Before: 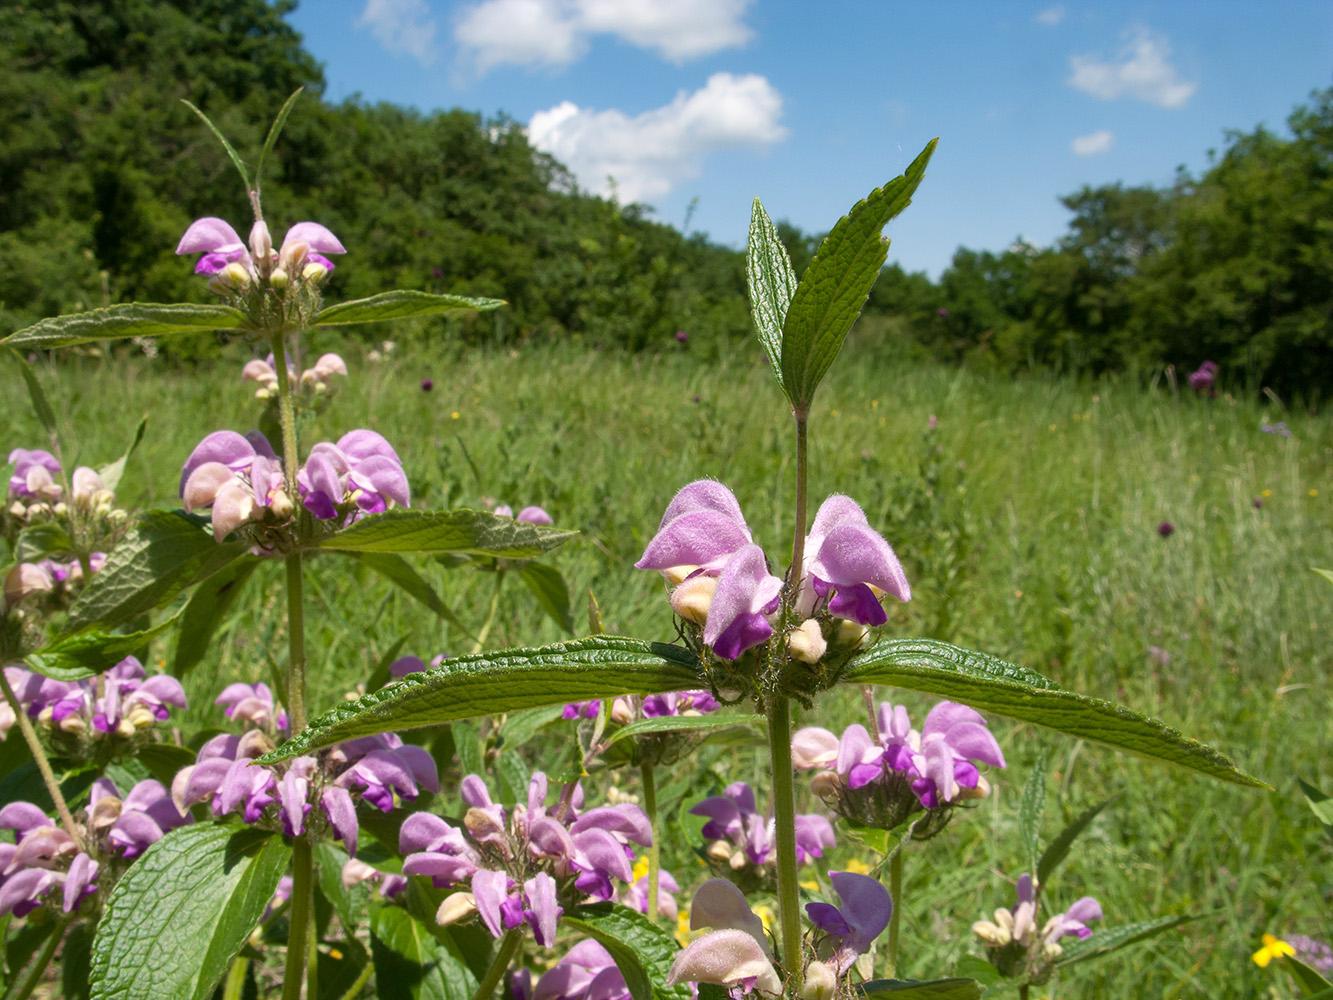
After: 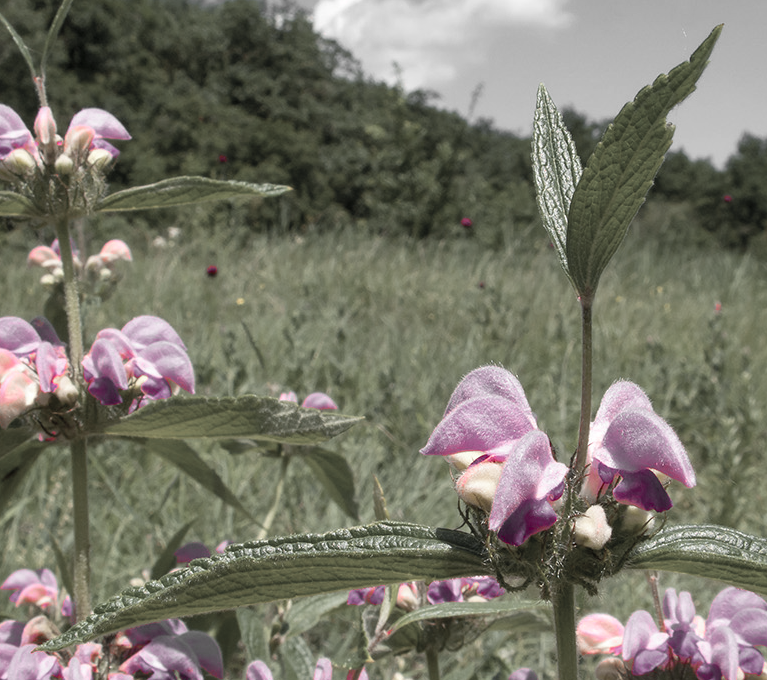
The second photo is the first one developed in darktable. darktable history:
crop: left 16.179%, top 11.497%, right 26.233%, bottom 20.403%
color zones: curves: ch1 [(0, 0.831) (0.08, 0.771) (0.157, 0.268) (0.241, 0.207) (0.562, -0.005) (0.714, -0.013) (0.876, 0.01) (1, 0.831)]
